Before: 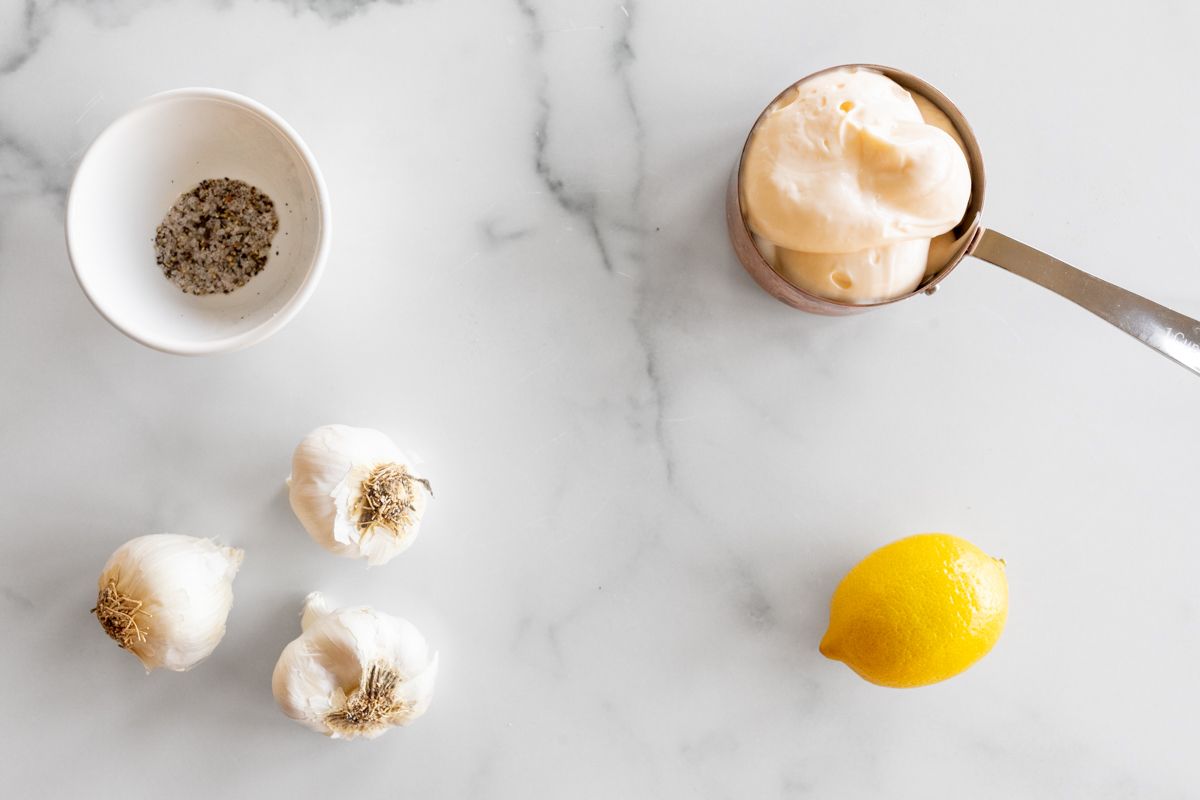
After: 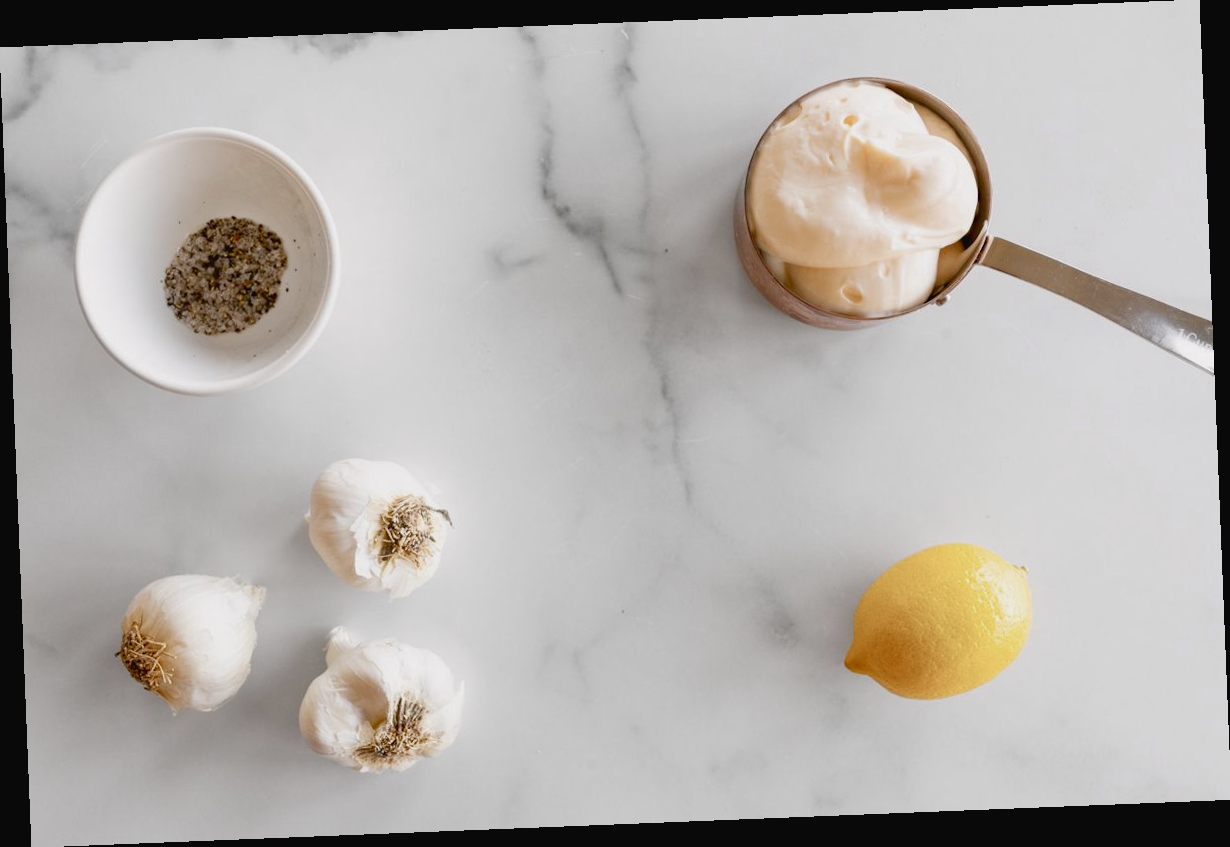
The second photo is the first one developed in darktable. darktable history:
color balance rgb: shadows lift › luminance -10%, shadows lift › chroma 1%, shadows lift › hue 113°, power › luminance -15%, highlights gain › chroma 0.2%, highlights gain › hue 333°, global offset › luminance 0.5%, perceptual saturation grading › global saturation 20%, perceptual saturation grading › highlights -50%, perceptual saturation grading › shadows 25%, contrast -10%
rotate and perspective: rotation -2.29°, automatic cropping off
